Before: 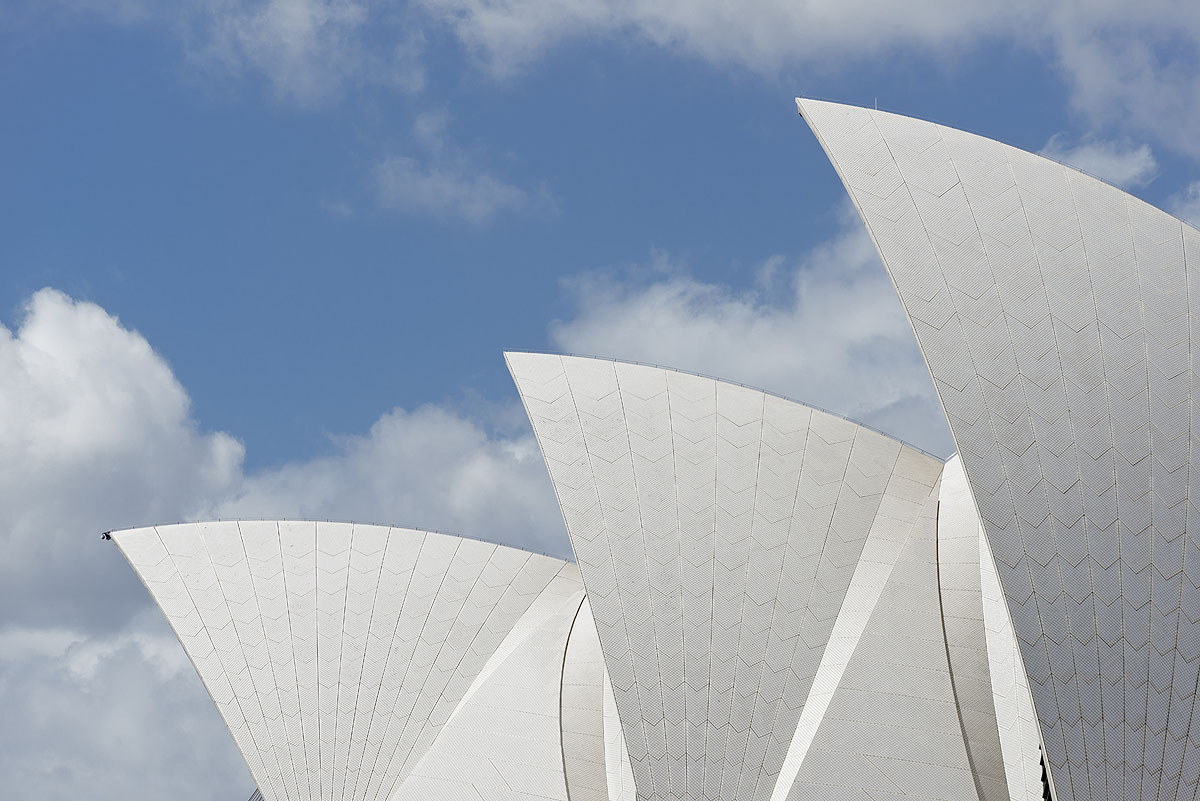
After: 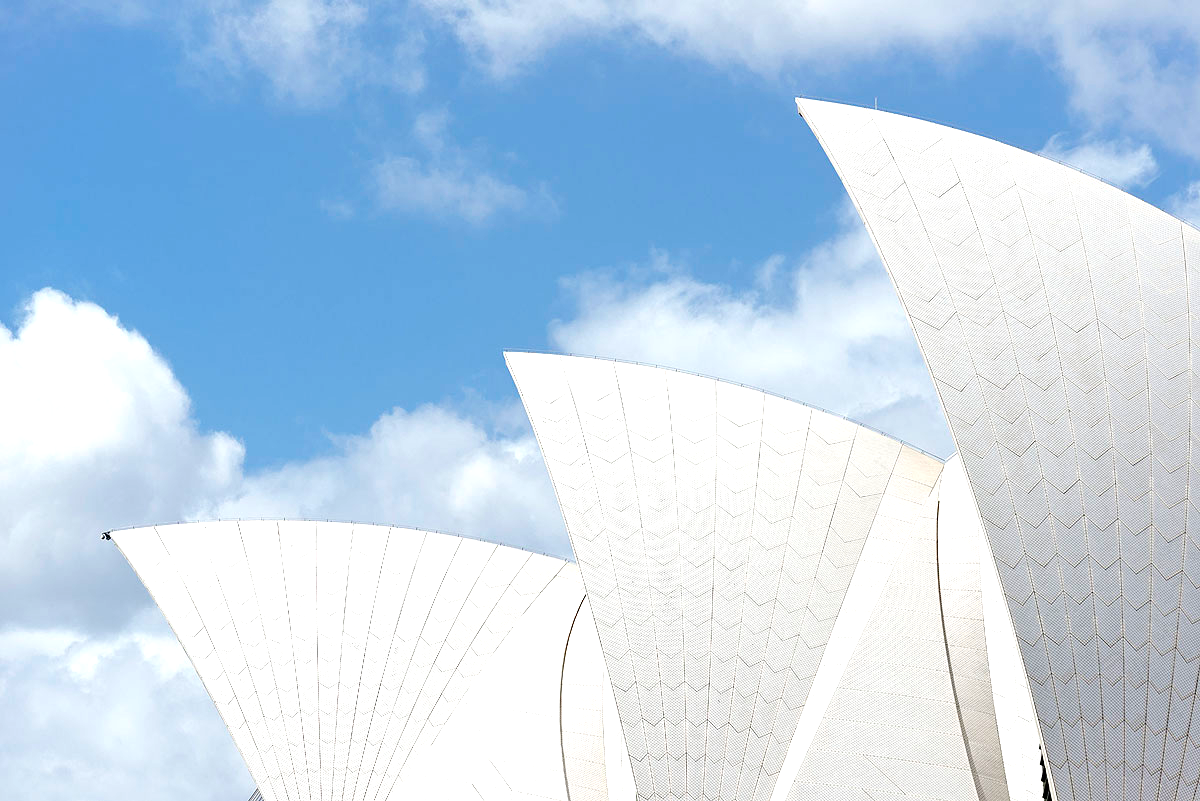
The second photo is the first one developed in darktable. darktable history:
exposure: black level correction 0, exposure 0.876 EV, compensate highlight preservation false
